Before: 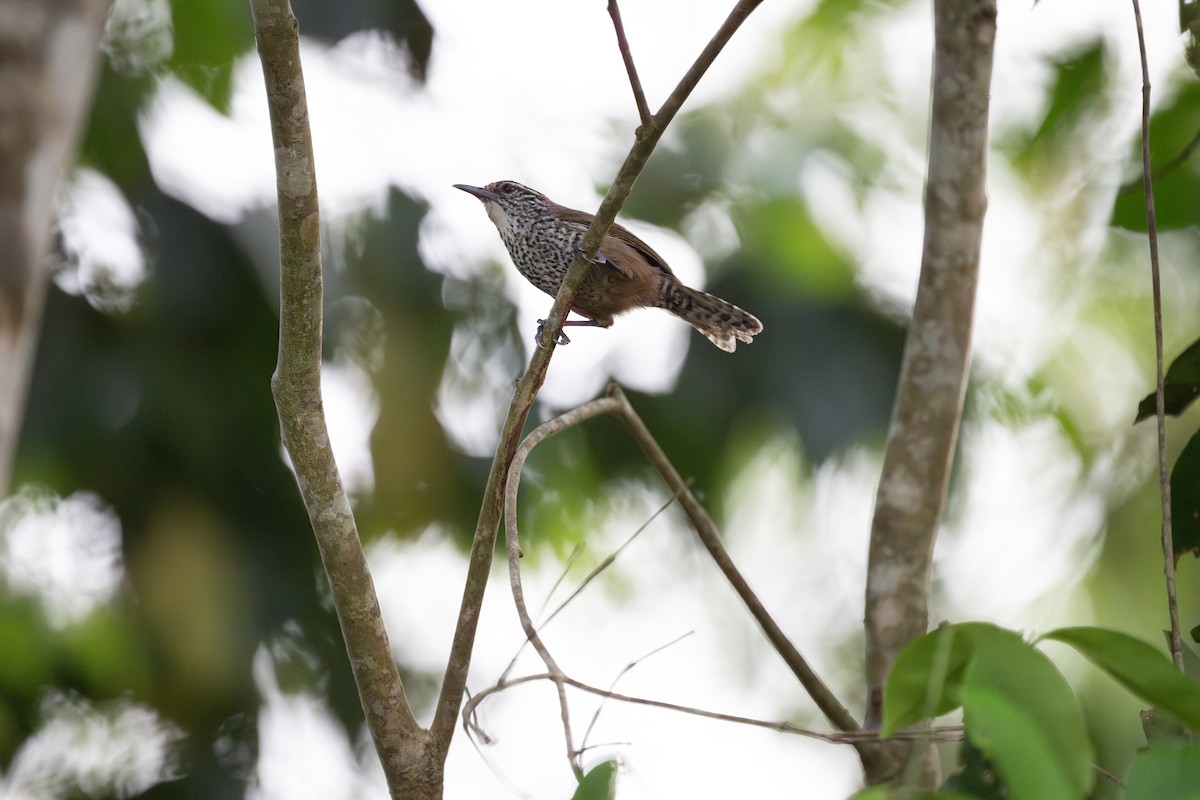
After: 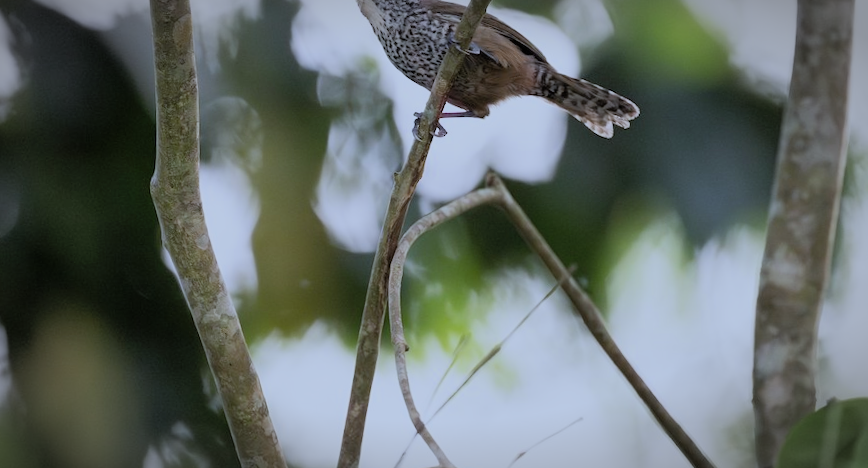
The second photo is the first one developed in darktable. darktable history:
filmic rgb: black relative exposure -7.15 EV, white relative exposure 5.36 EV, hardness 3.02, color science v6 (2022)
vignetting: automatic ratio true
crop: left 11.123%, top 27.61%, right 18.3%, bottom 17.034%
white balance: red 0.926, green 1.003, blue 1.133
rotate and perspective: rotation -2.29°, automatic cropping off
shadows and highlights: shadows 43.06, highlights 6.94
